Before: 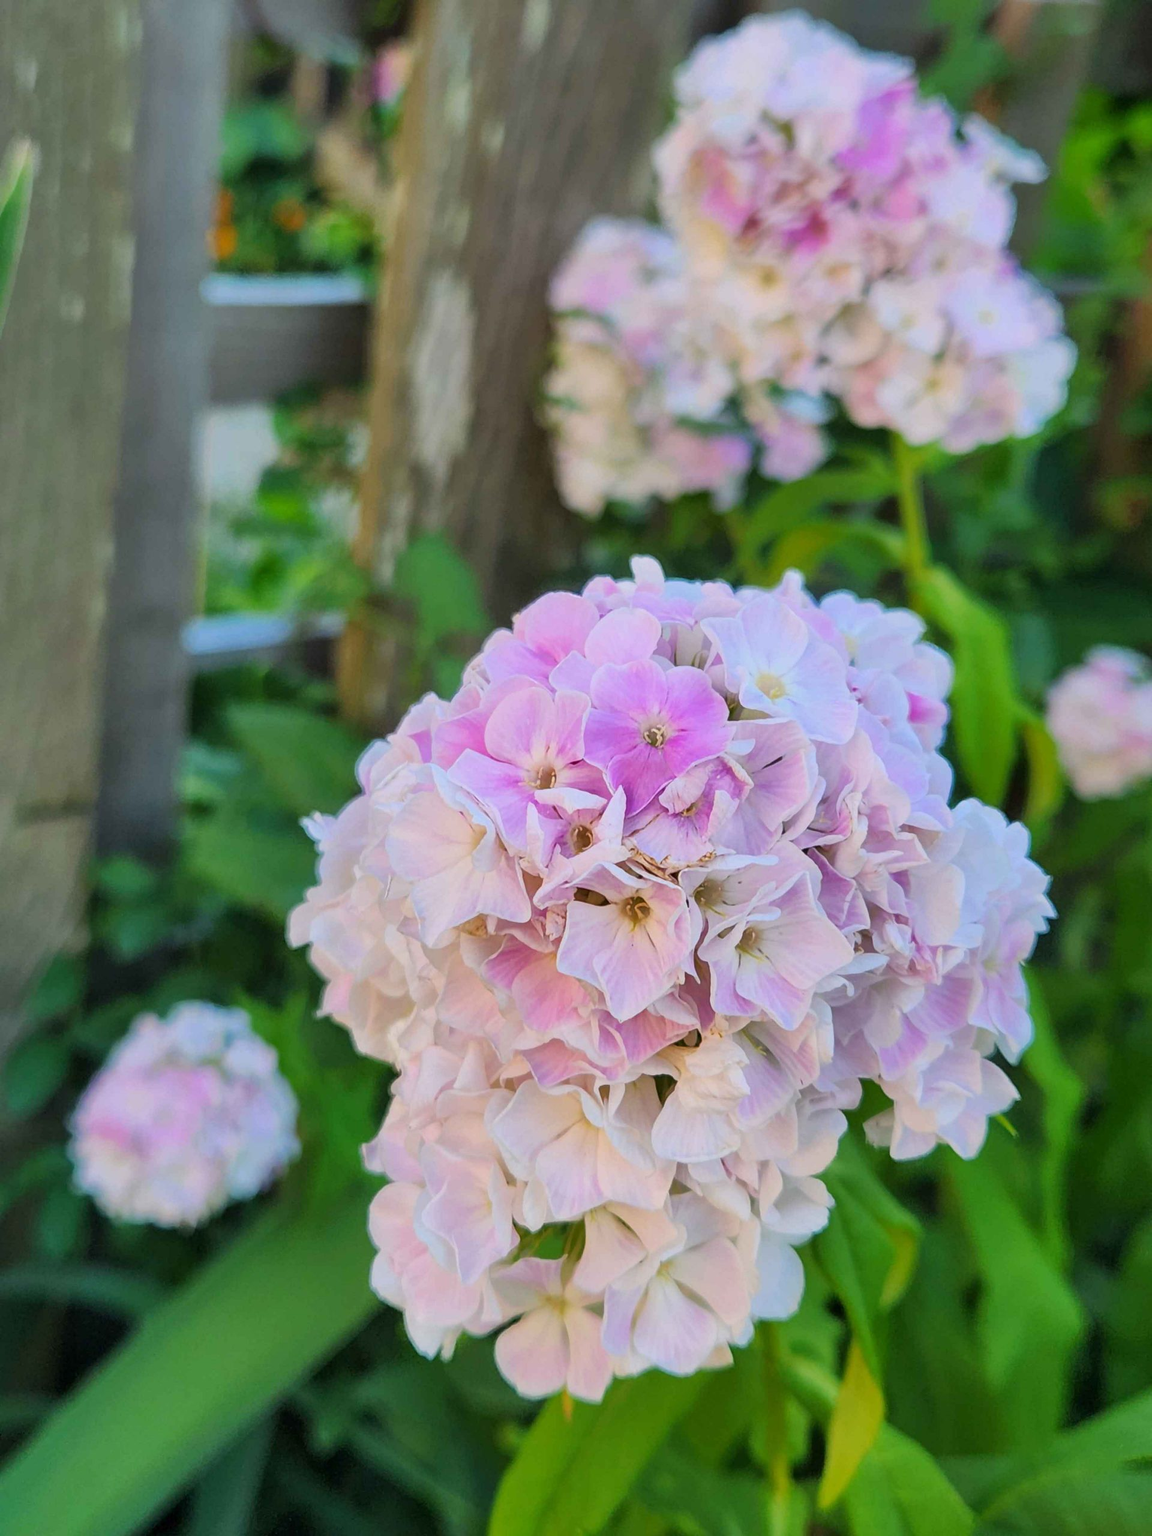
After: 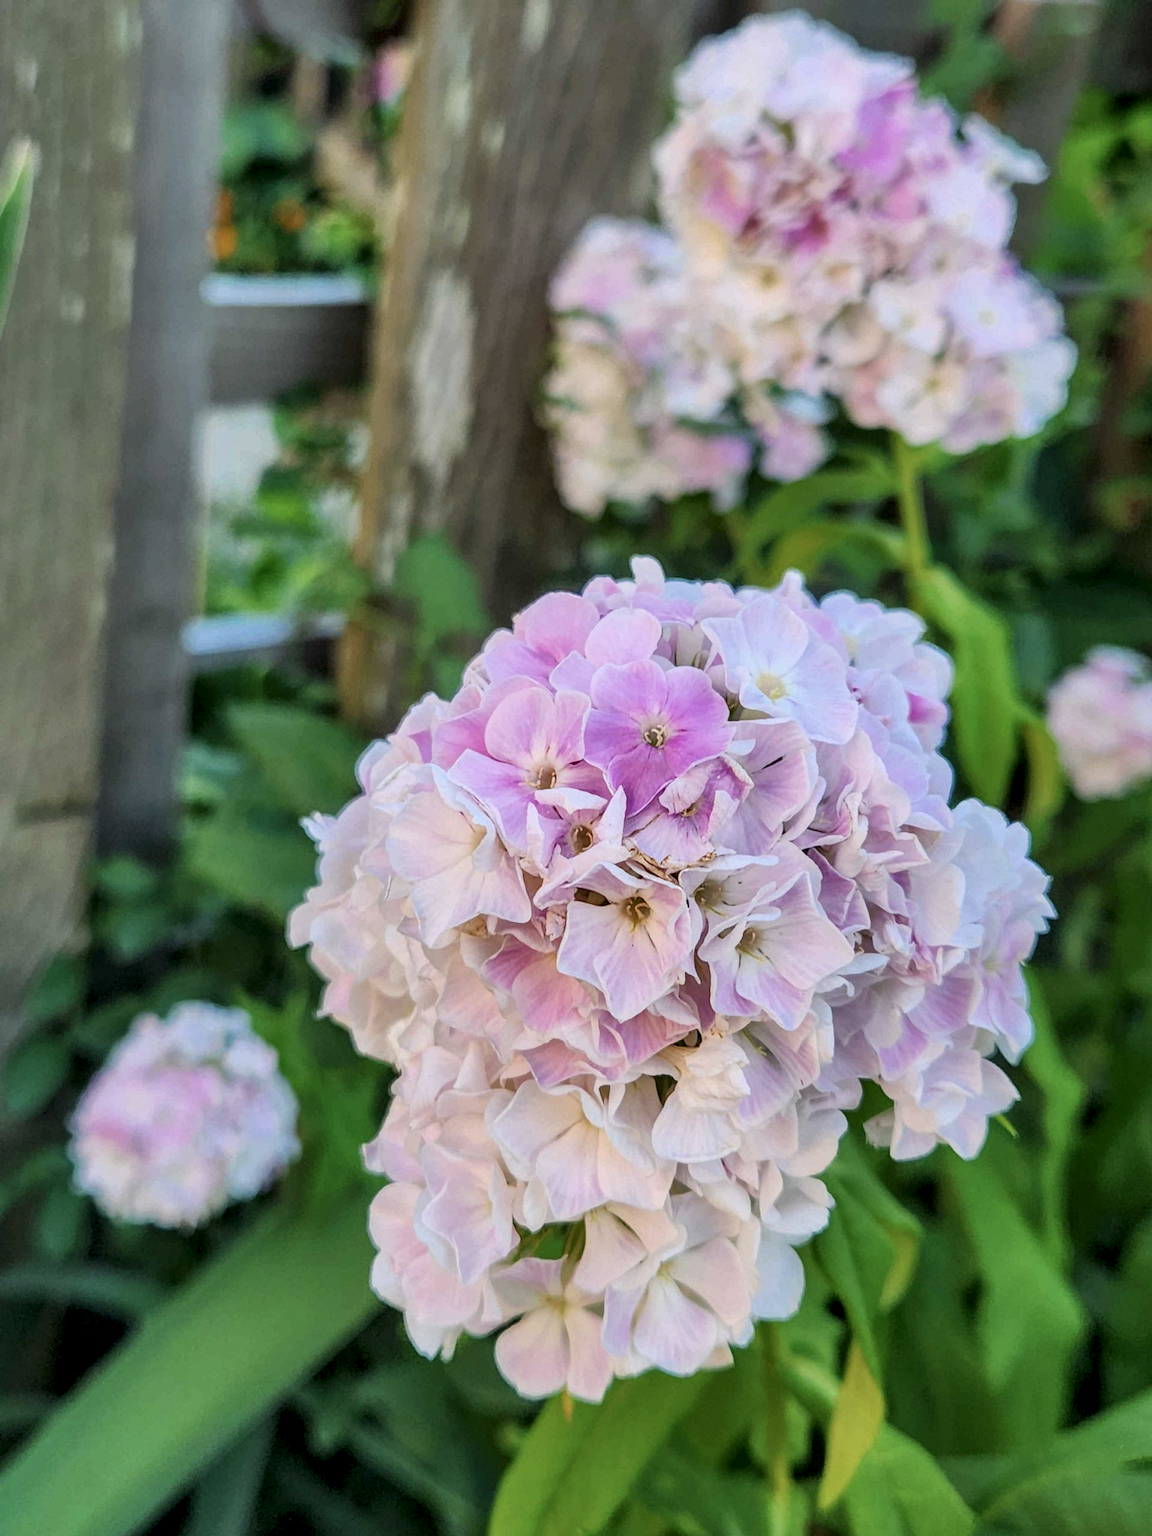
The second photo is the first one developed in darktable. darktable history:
contrast brightness saturation: saturation -0.17
local contrast: detail 140%
